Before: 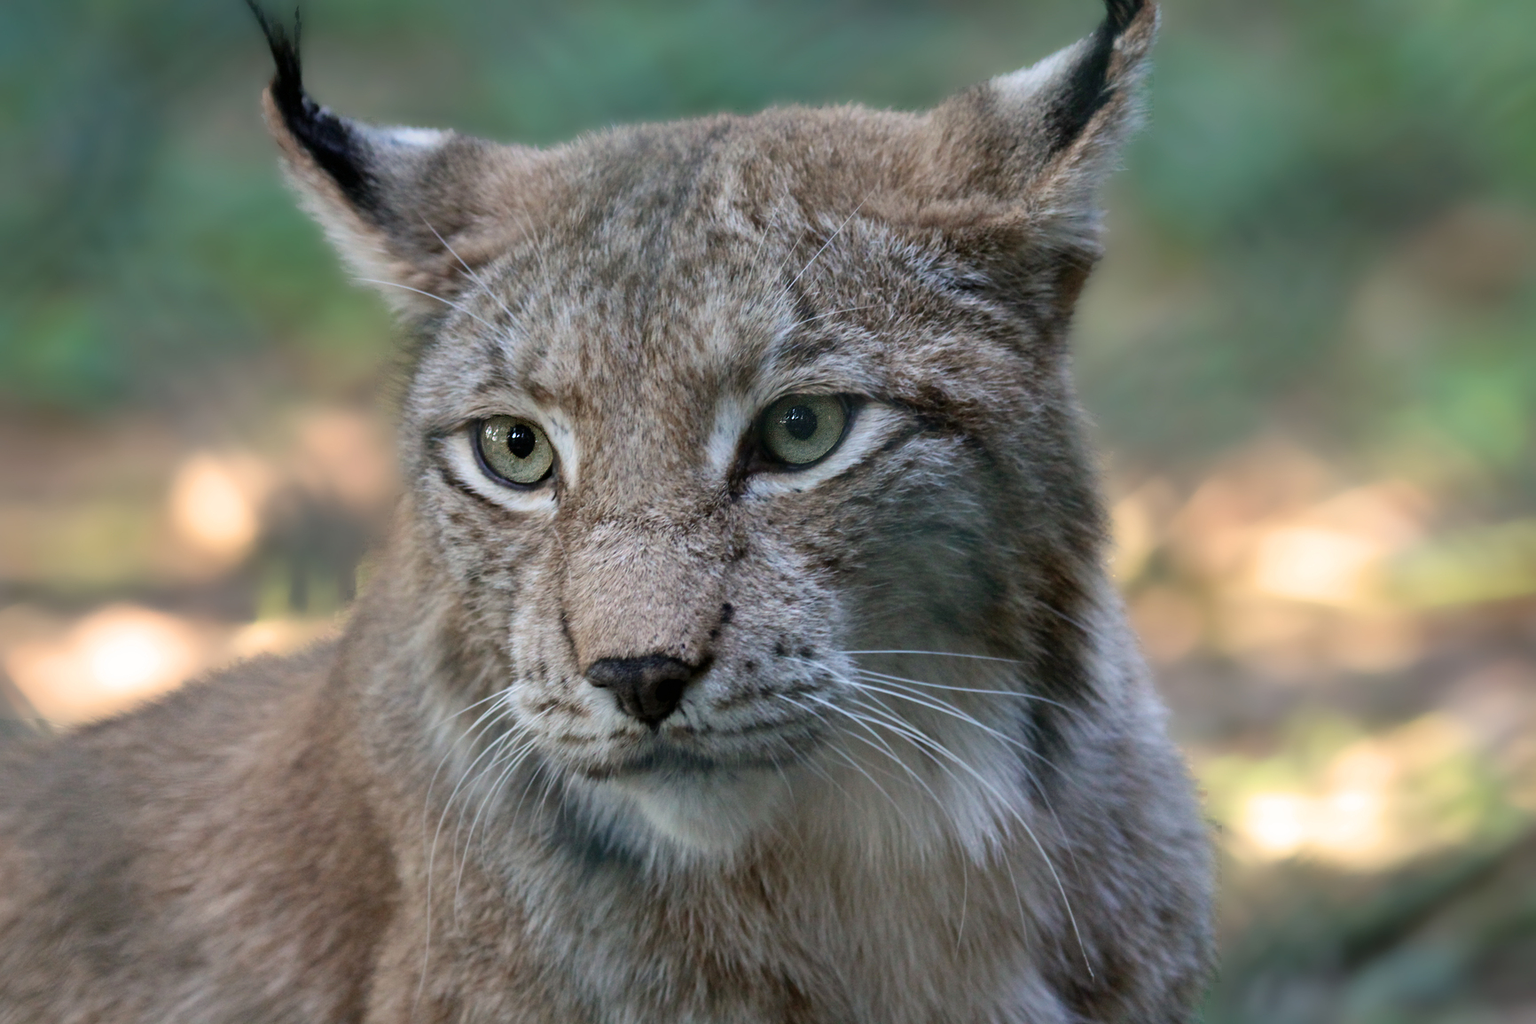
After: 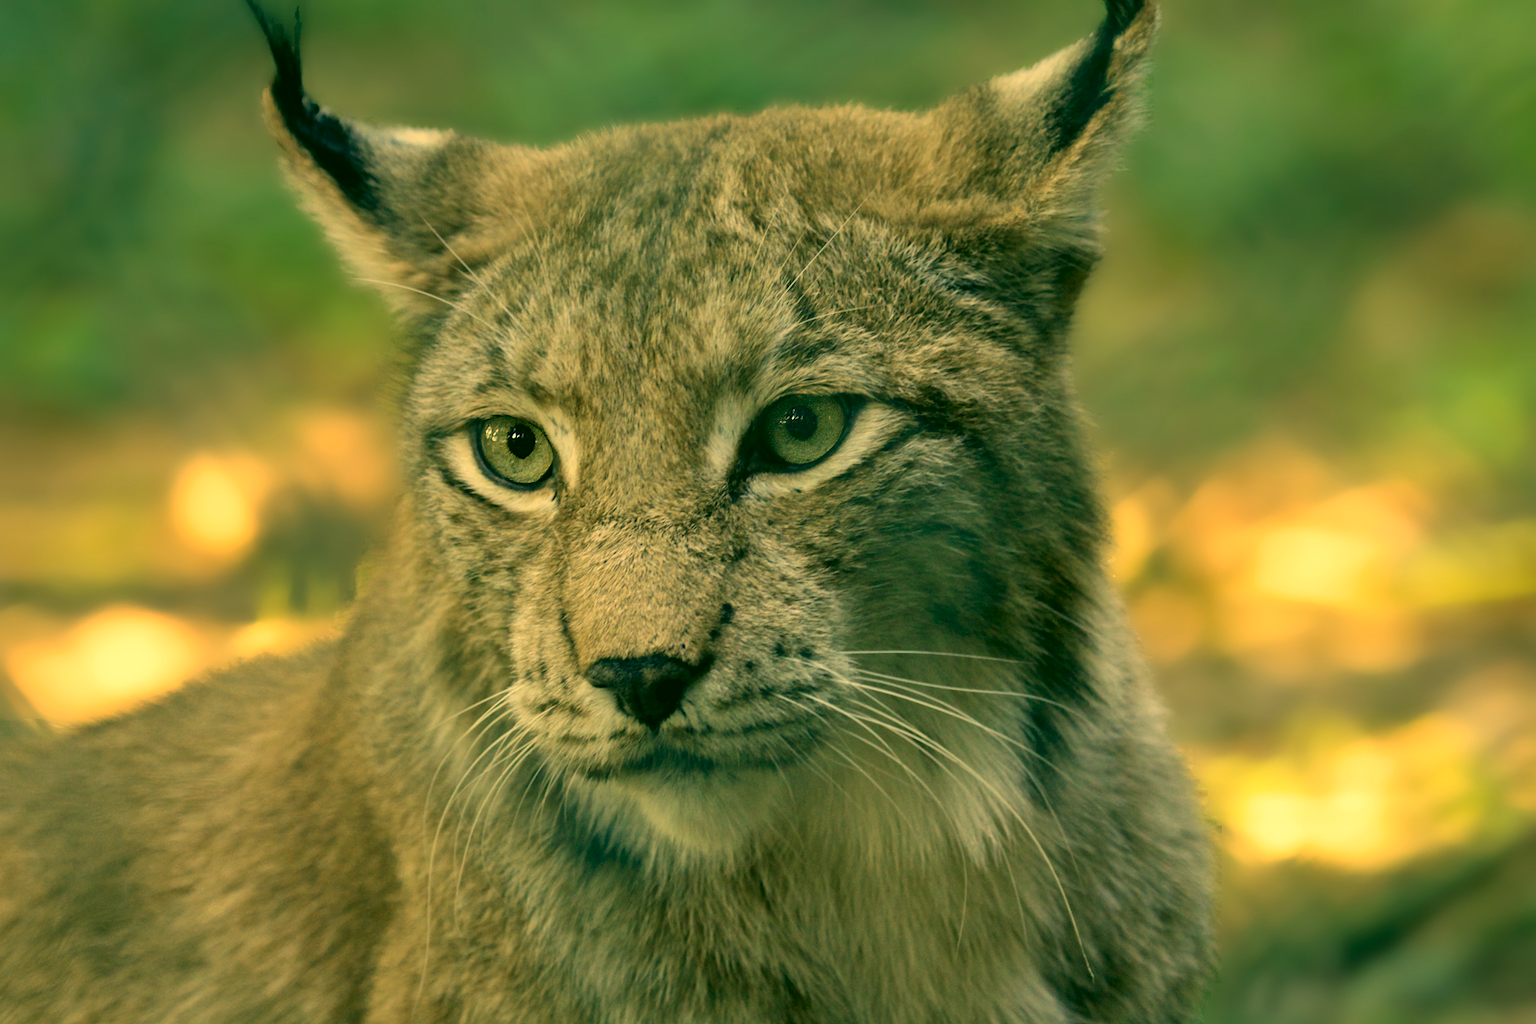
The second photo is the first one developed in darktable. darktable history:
color correction: highlights a* 5.62, highlights b* 33.57, shadows a* -25.86, shadows b* 4.02
contrast brightness saturation: contrast 0.01, saturation -0.05
white balance: red 1.123, blue 0.83
